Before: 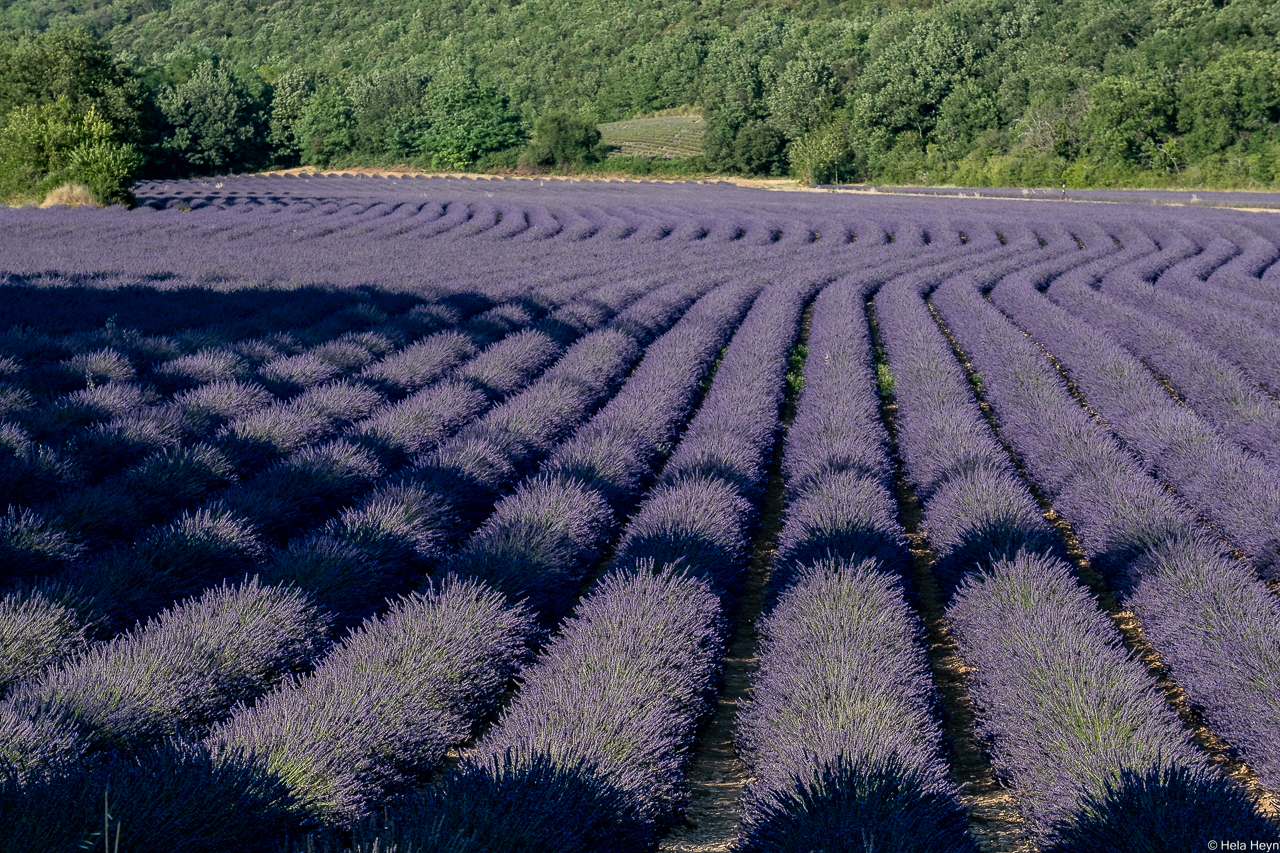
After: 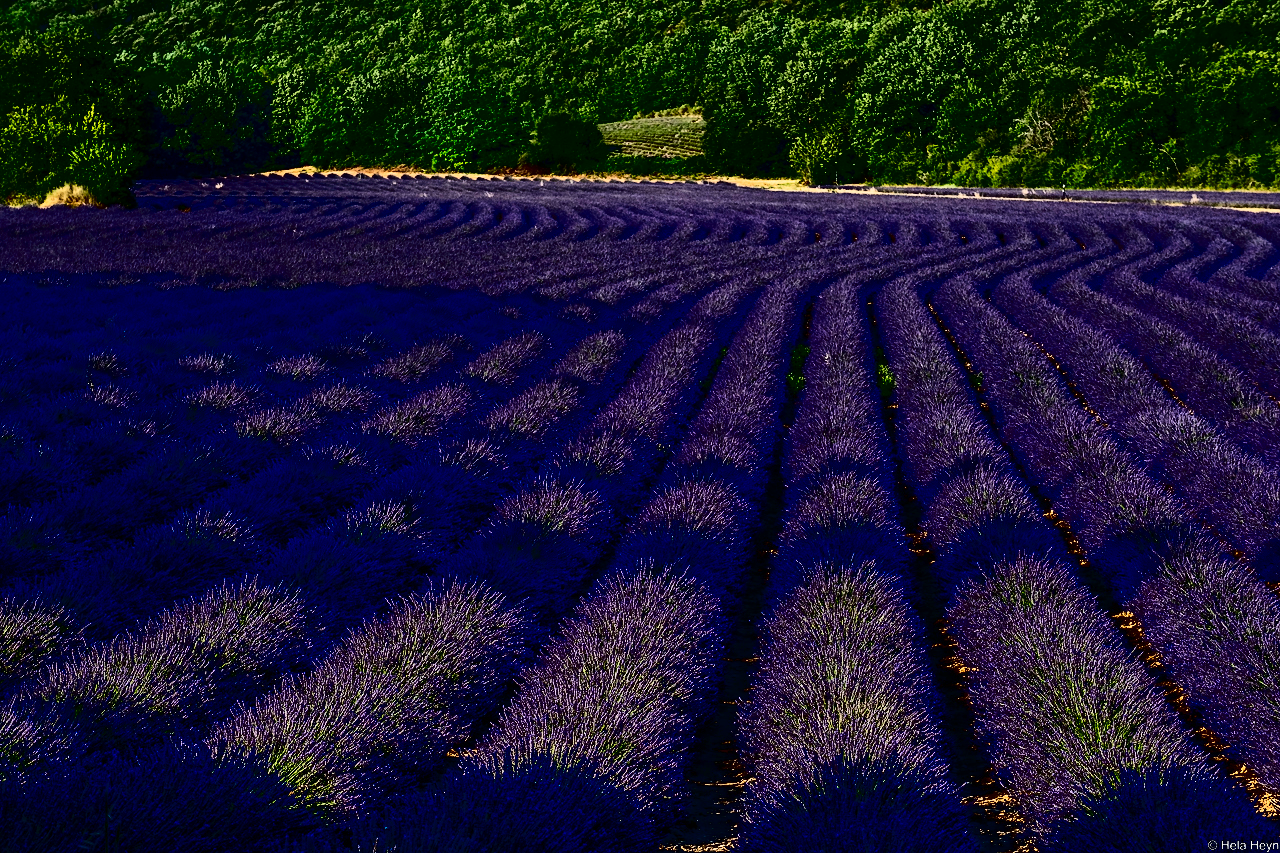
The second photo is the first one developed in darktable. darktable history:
contrast brightness saturation: contrast 0.753, brightness -0.991, saturation 0.996
